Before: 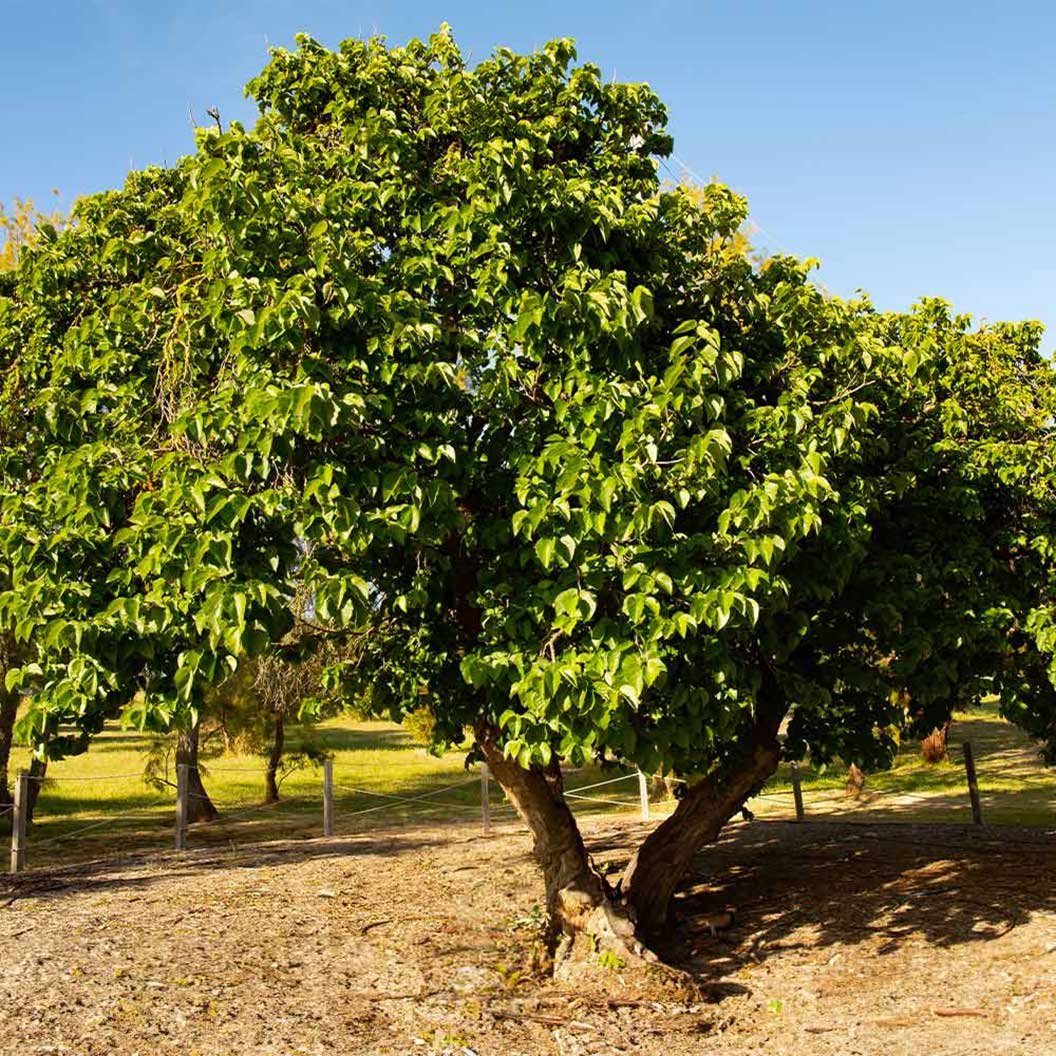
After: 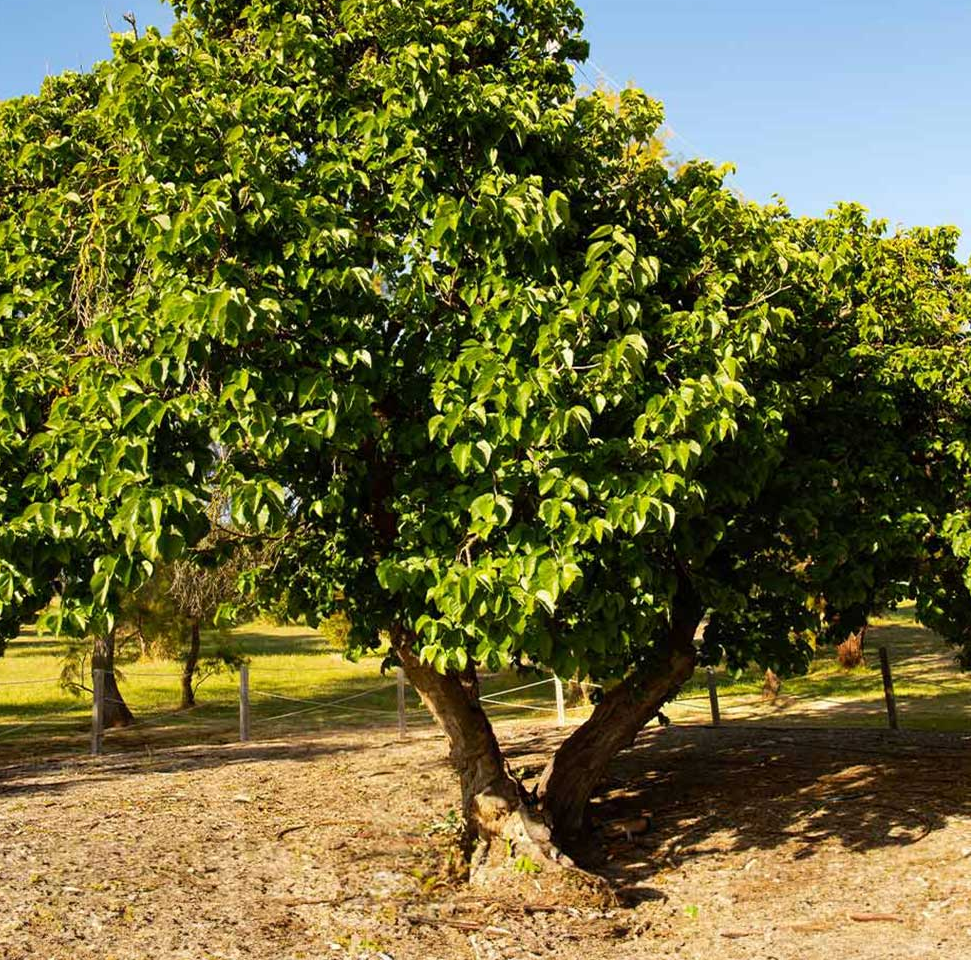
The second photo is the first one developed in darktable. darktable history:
crop and rotate: left 7.998%, top 9.075%
